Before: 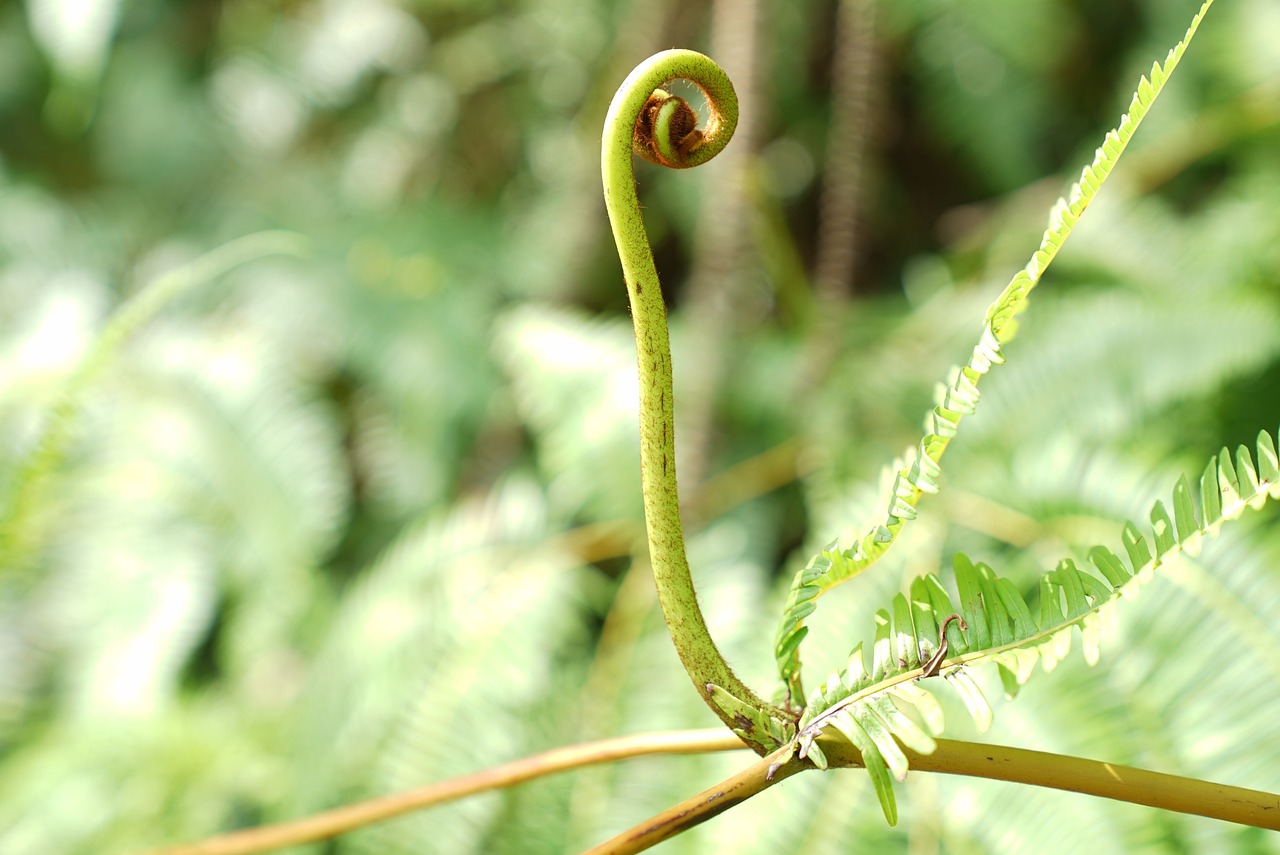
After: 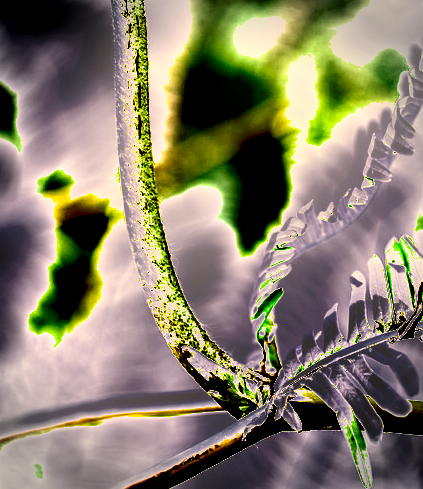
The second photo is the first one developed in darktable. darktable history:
shadows and highlights: white point adjustment 0.036, soften with gaussian
crop: left 41.047%, top 39.551%, right 25.853%, bottom 3.165%
vignetting: fall-off radius 31.03%
exposure: black level correction 0, exposure 1.285 EV, compensate highlight preservation false
contrast brightness saturation: brightness -0.539
color correction: highlights a* 12.89, highlights b* 5.41
